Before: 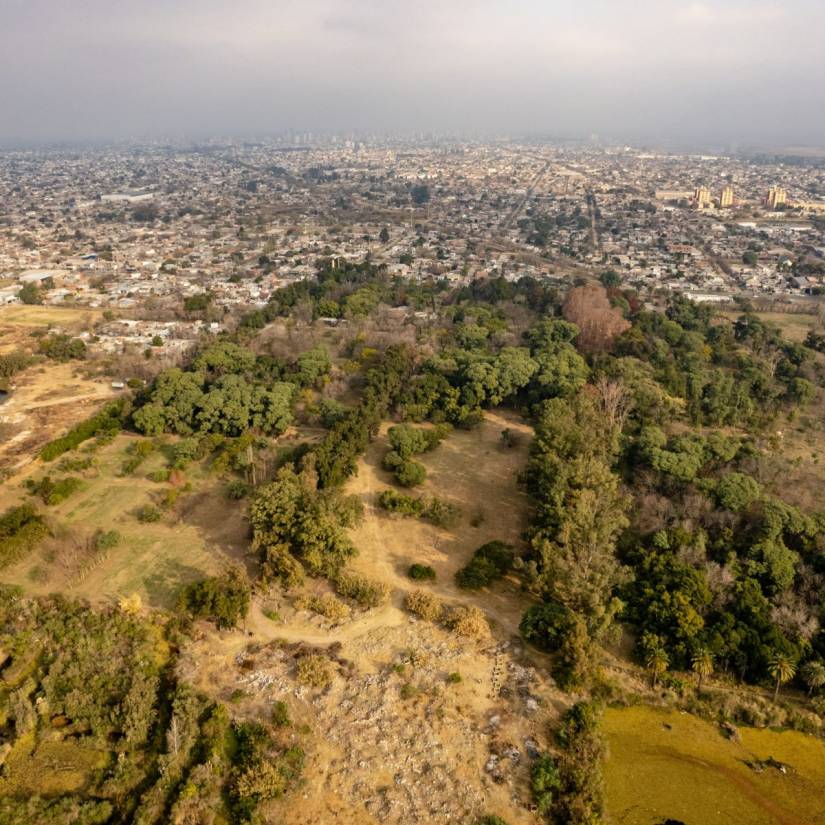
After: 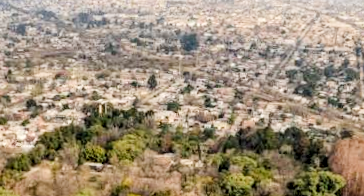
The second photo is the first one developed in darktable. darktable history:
exposure: exposure 1.2 EV, compensate highlight preservation false
crop: left 28.64%, top 16.832%, right 26.637%, bottom 58.055%
filmic rgb: black relative exposure -4.14 EV, white relative exposure 5.1 EV, hardness 2.11, contrast 1.165
levels: levels [0, 0.492, 0.984]
contrast brightness saturation: contrast 0.07, brightness -0.13, saturation 0.06
rotate and perspective: rotation 1.57°, crop left 0.018, crop right 0.982, crop top 0.039, crop bottom 0.961
local contrast: detail 130%
